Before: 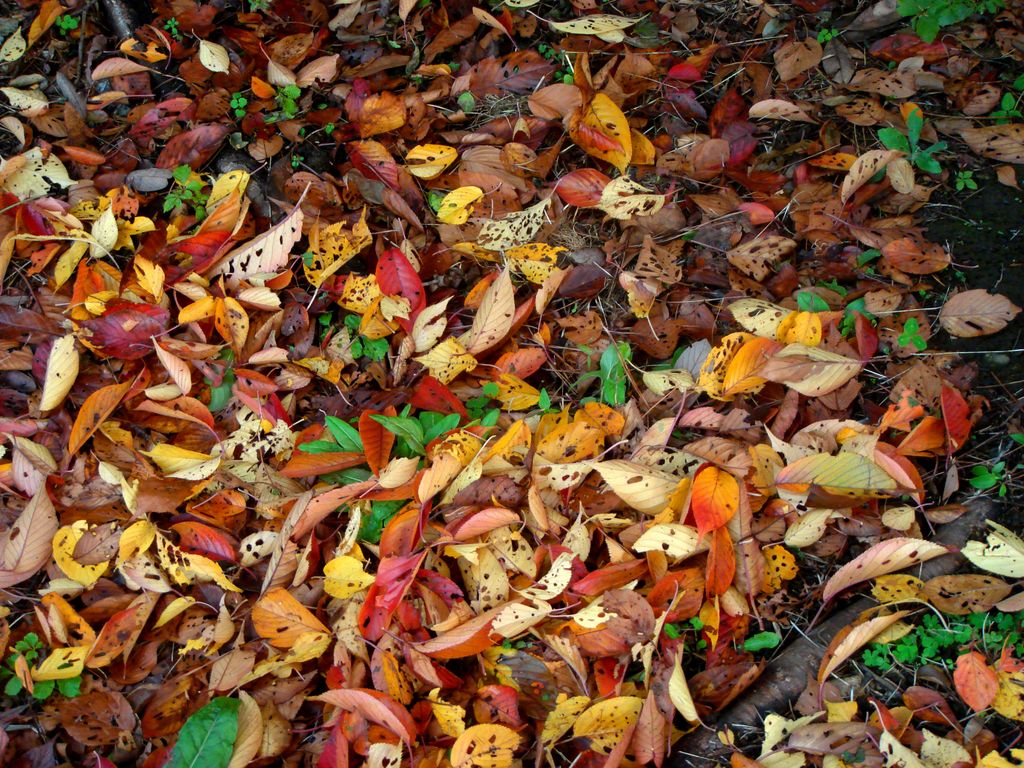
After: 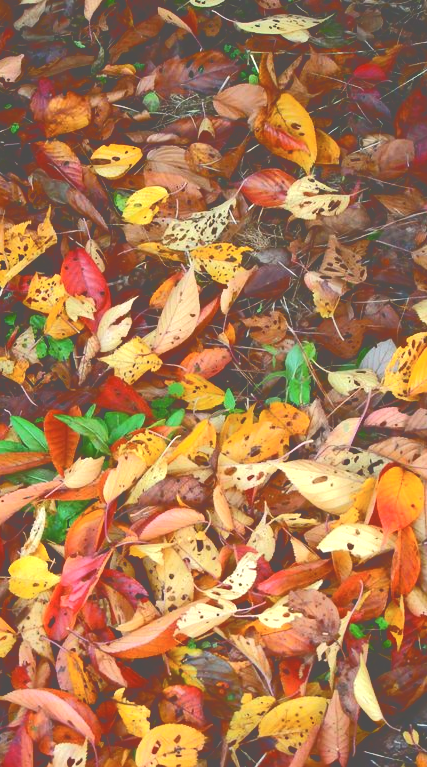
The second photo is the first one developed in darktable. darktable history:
crop: left 30.78%, right 27.438%
tone equalizer: -8 EV -0.416 EV, -7 EV -0.379 EV, -6 EV -0.321 EV, -5 EV -0.254 EV, -3 EV 0.244 EV, -2 EV 0.326 EV, -1 EV 0.381 EV, +0 EV 0.417 EV
tone curve: curves: ch0 [(0, 0) (0.003, 0.319) (0.011, 0.319) (0.025, 0.319) (0.044, 0.323) (0.069, 0.324) (0.1, 0.328) (0.136, 0.329) (0.177, 0.337) (0.224, 0.351) (0.277, 0.373) (0.335, 0.413) (0.399, 0.458) (0.468, 0.533) (0.543, 0.617) (0.623, 0.71) (0.709, 0.783) (0.801, 0.849) (0.898, 0.911) (1, 1)], color space Lab, independent channels, preserve colors none
contrast equalizer: octaves 7, y [[0.6 ×6], [0.55 ×6], [0 ×6], [0 ×6], [0 ×6]], mix -0.314
